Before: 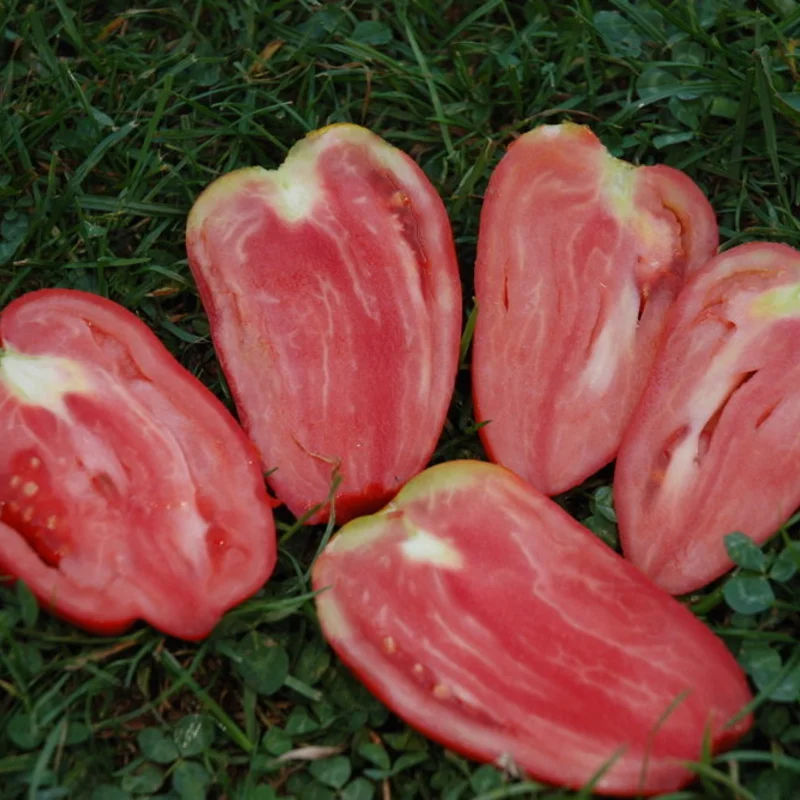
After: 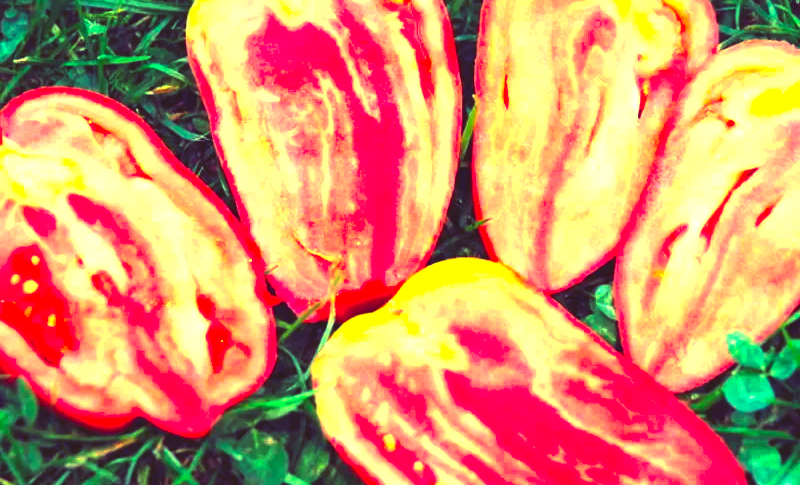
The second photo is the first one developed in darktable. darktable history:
crop and rotate: top 25.357%, bottom 13.942%
contrast brightness saturation: contrast 0.12, brightness -0.12, saturation 0.2
tone equalizer: on, module defaults
exposure: exposure 3 EV, compensate highlight preservation false
rgb curve: curves: ch0 [(0, 0.186) (0.314, 0.284) (0.576, 0.466) (0.805, 0.691) (0.936, 0.886)]; ch1 [(0, 0.186) (0.314, 0.284) (0.581, 0.534) (0.771, 0.746) (0.936, 0.958)]; ch2 [(0, 0.216) (0.275, 0.39) (1, 1)], mode RGB, independent channels, compensate middle gray true, preserve colors none
color correction: highlights a* -0.482, highlights b* 40, shadows a* 9.8, shadows b* -0.161
color calibration: x 0.37, y 0.382, temperature 4313.32 K
